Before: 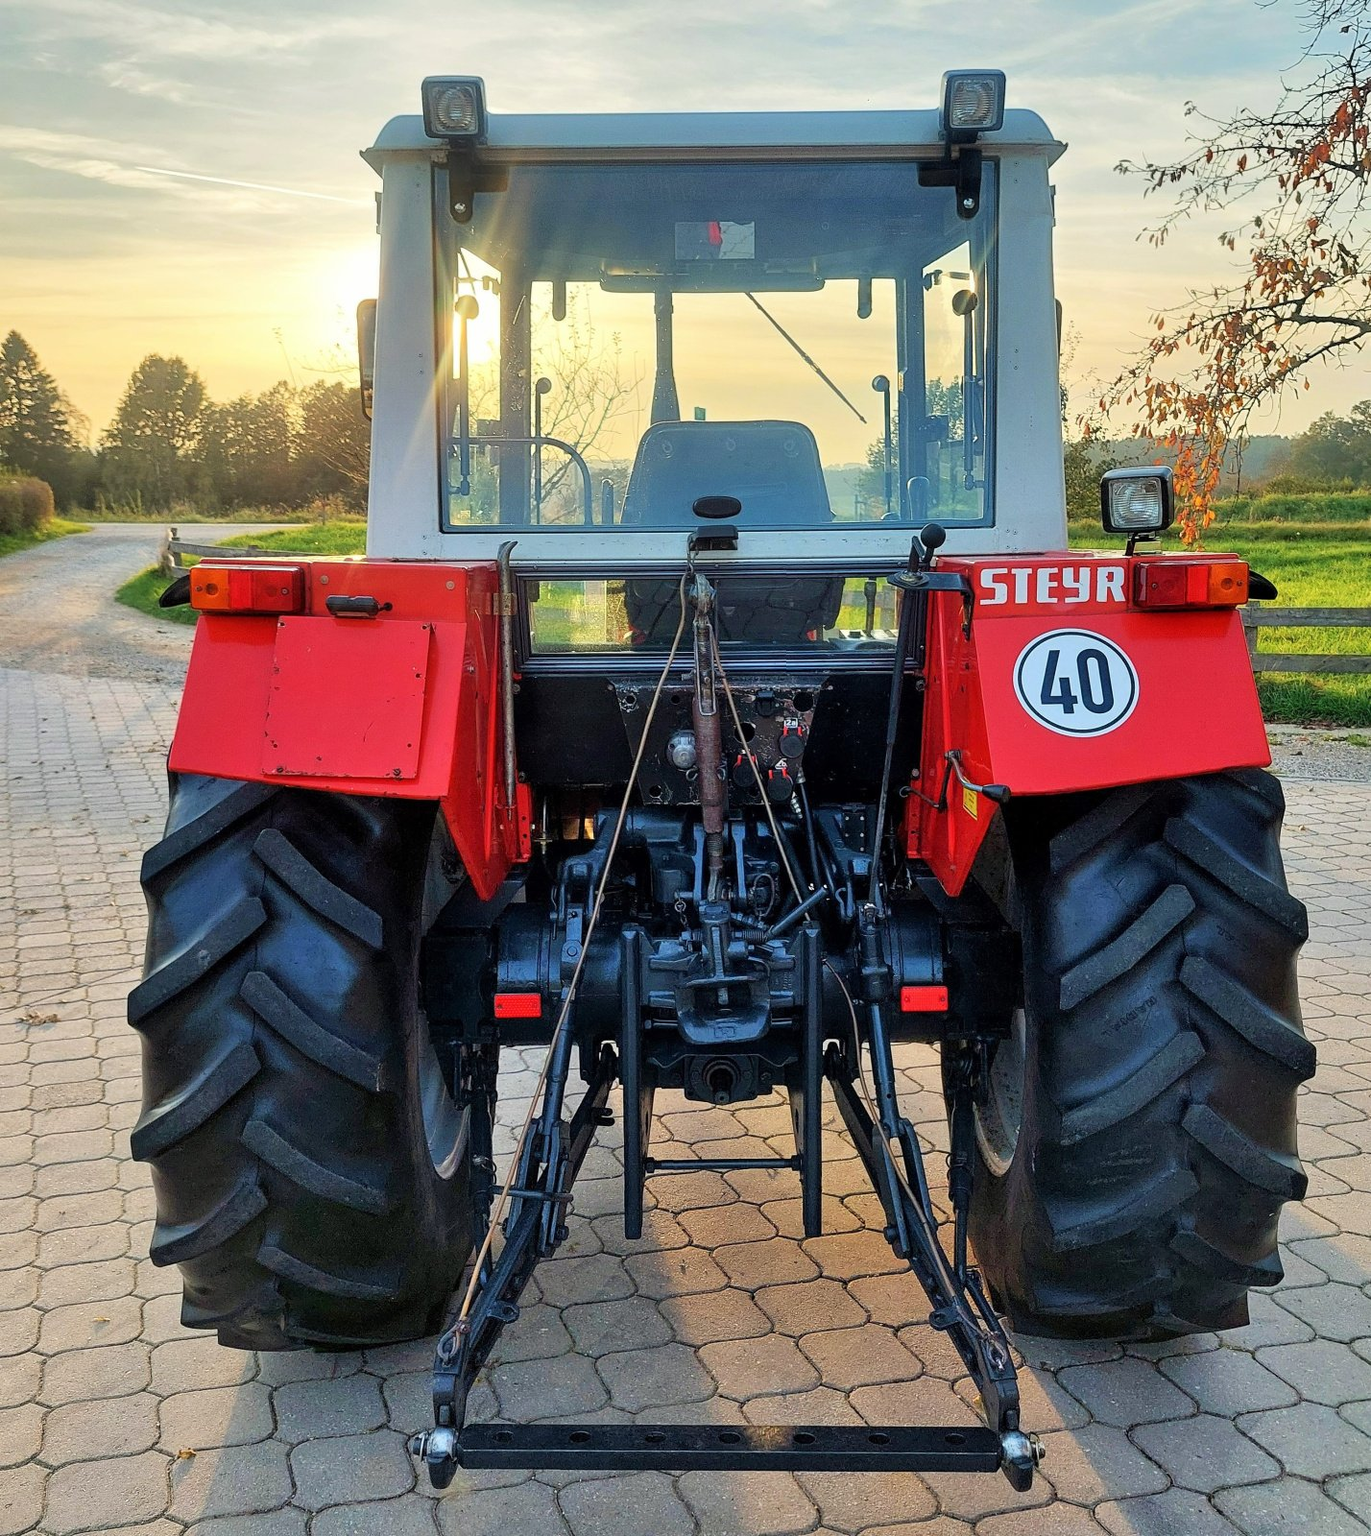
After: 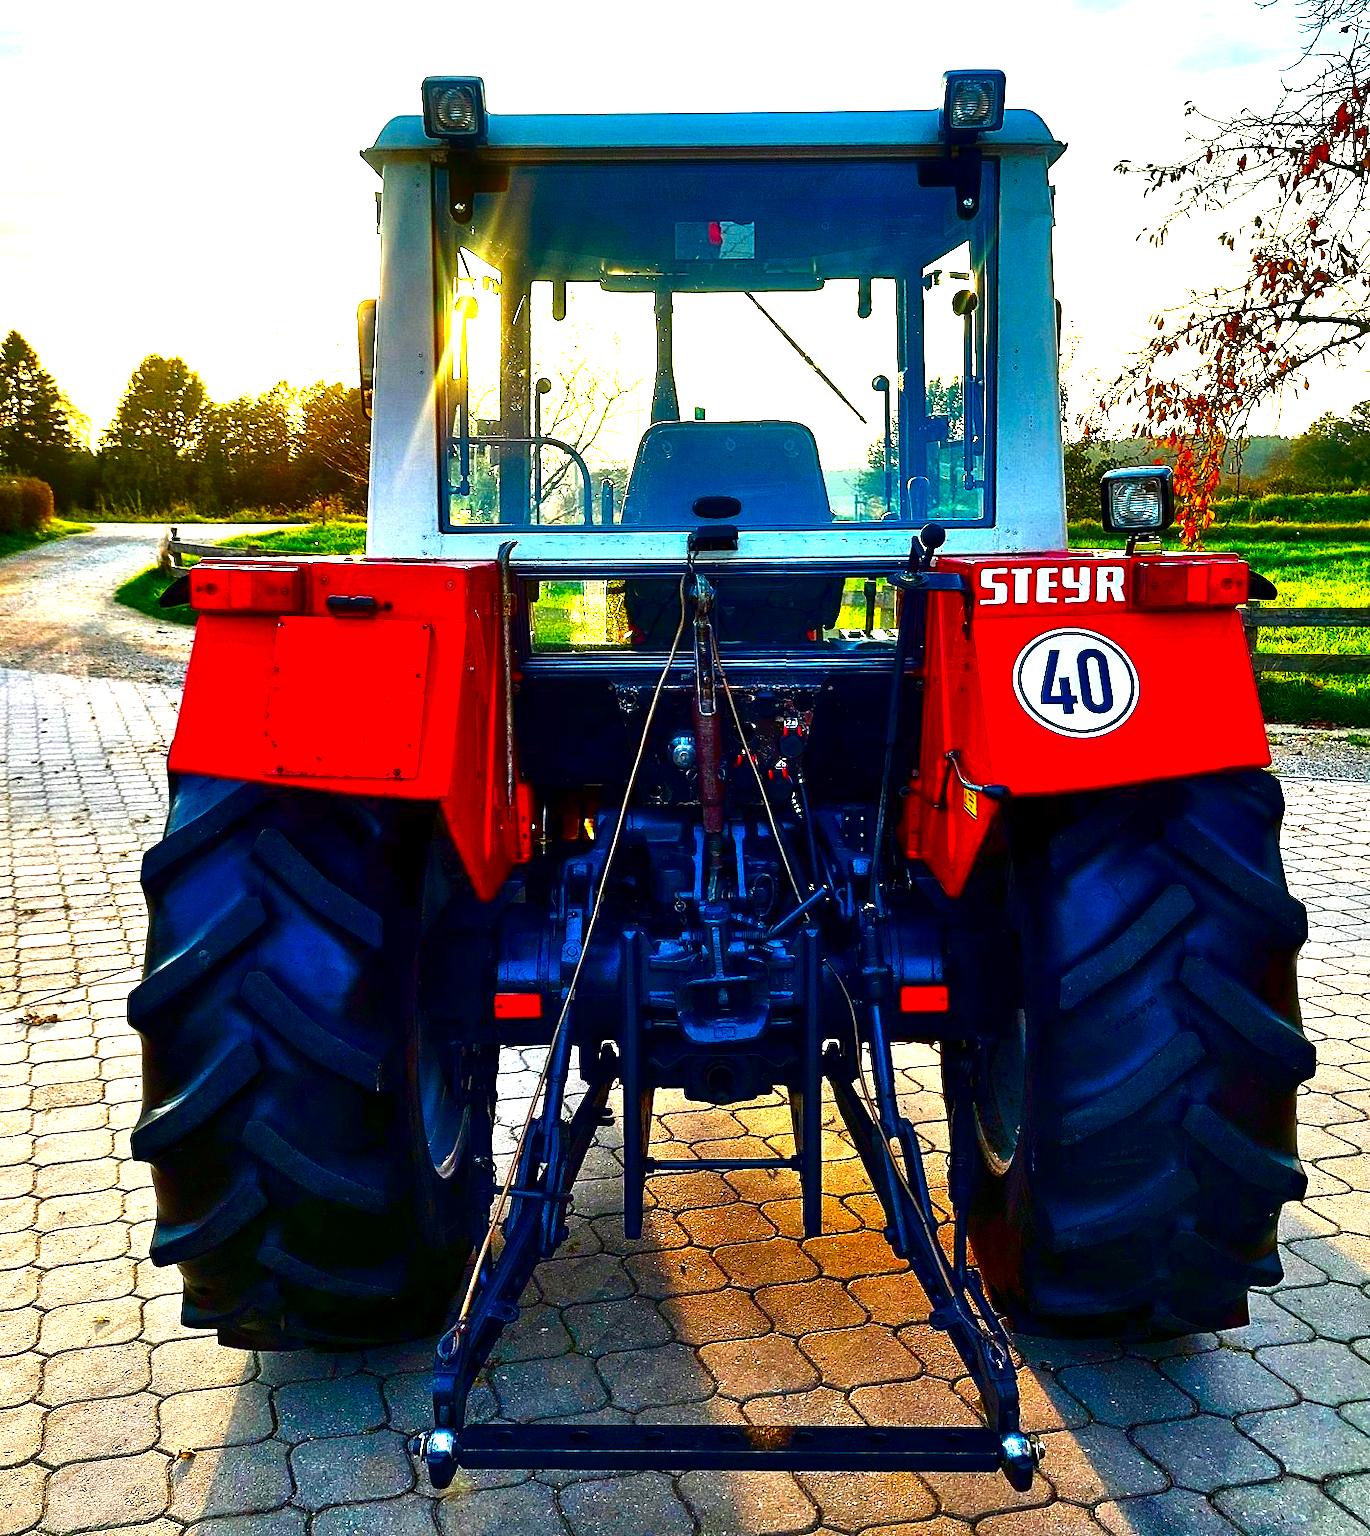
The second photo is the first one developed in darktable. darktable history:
tone equalizer: on, module defaults
exposure: black level correction 0, exposure 1.102 EV, compensate exposure bias true, compensate highlight preservation false
contrast brightness saturation: brightness -0.982, saturation 0.997
